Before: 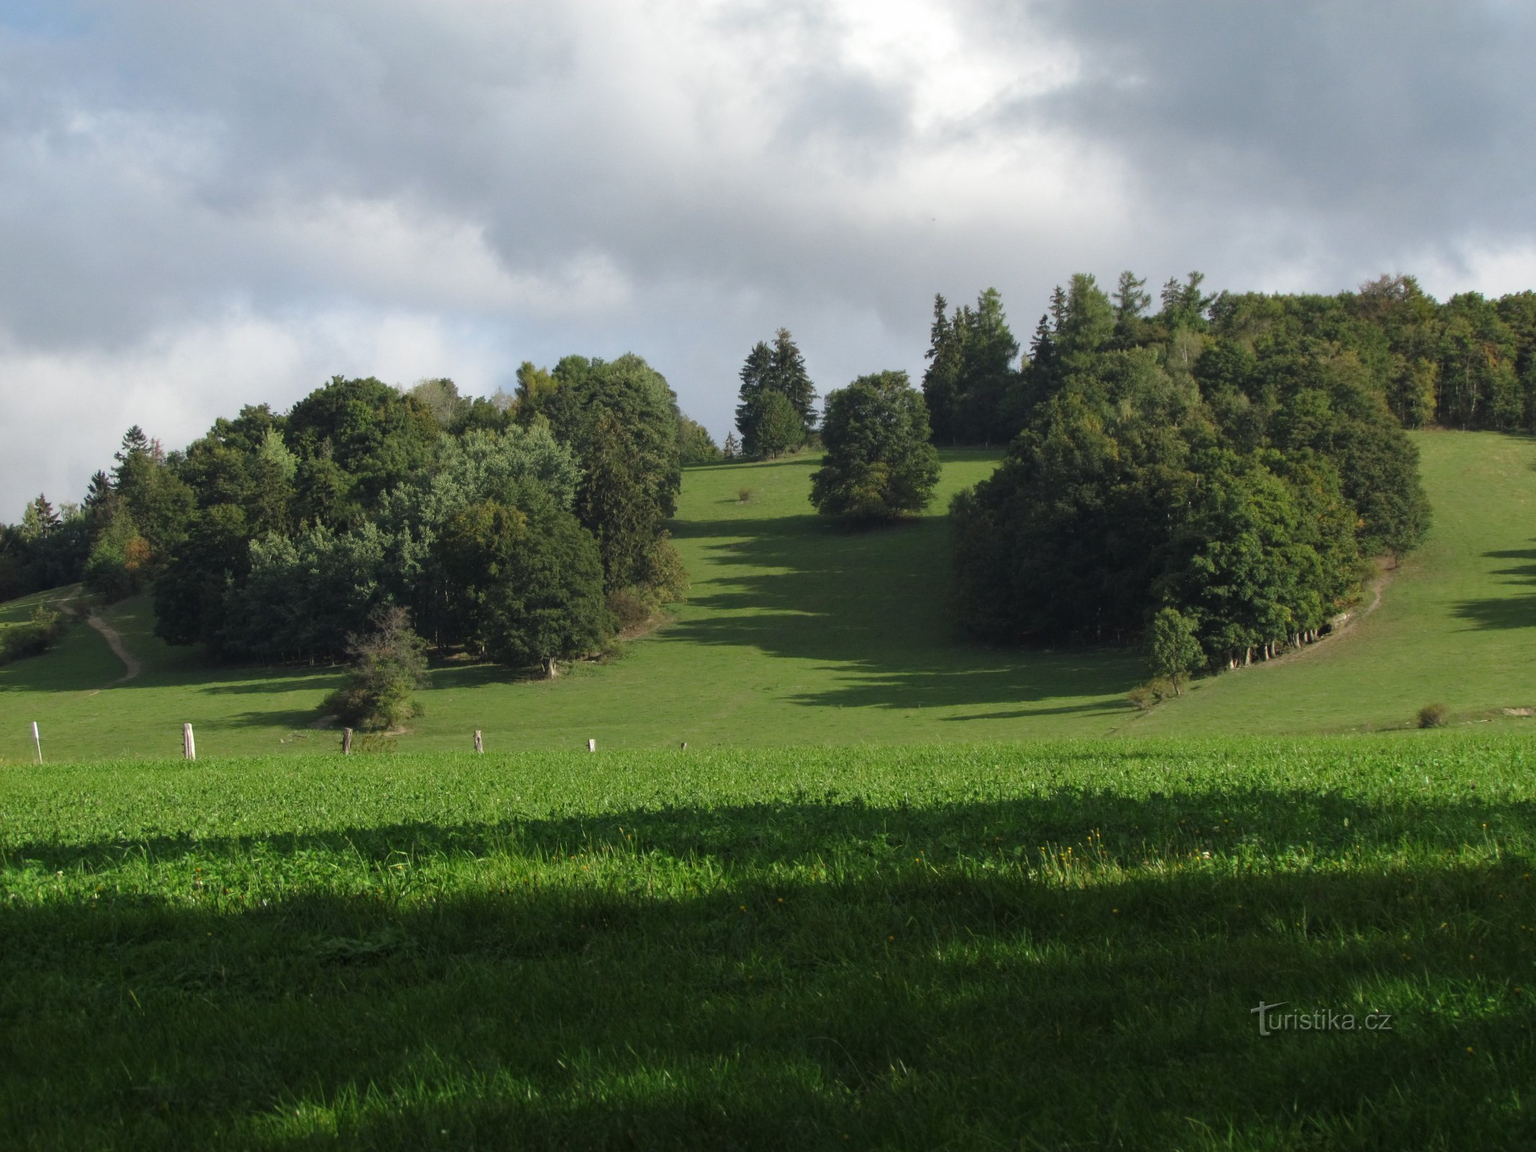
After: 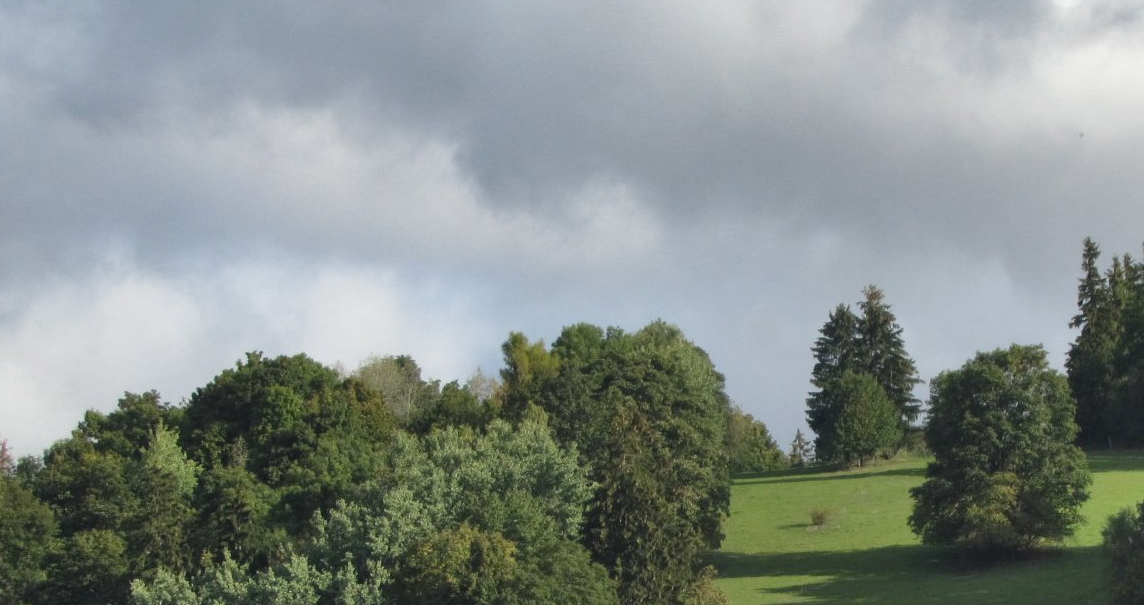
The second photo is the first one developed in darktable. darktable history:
shadows and highlights: shadows 53, soften with gaussian
crop: left 10.121%, top 10.631%, right 36.218%, bottom 51.526%
